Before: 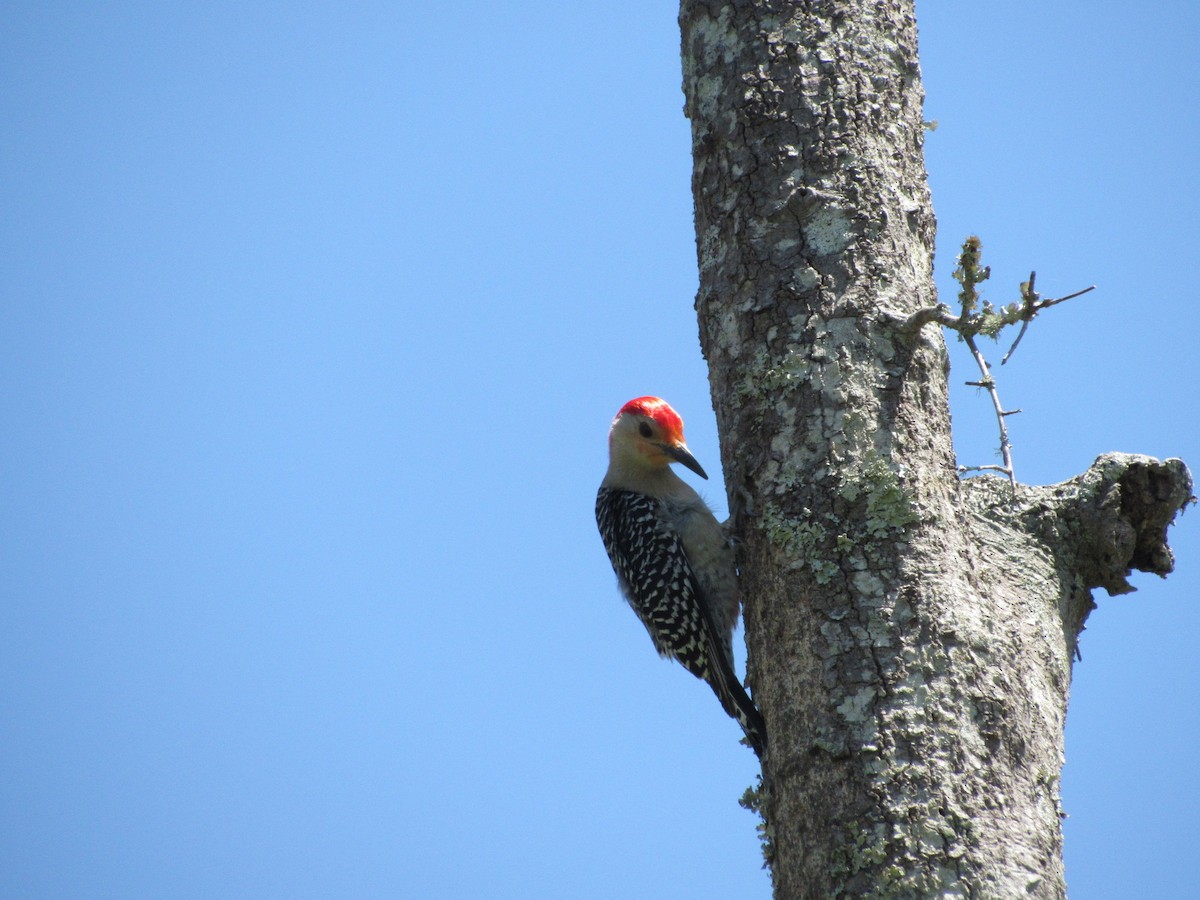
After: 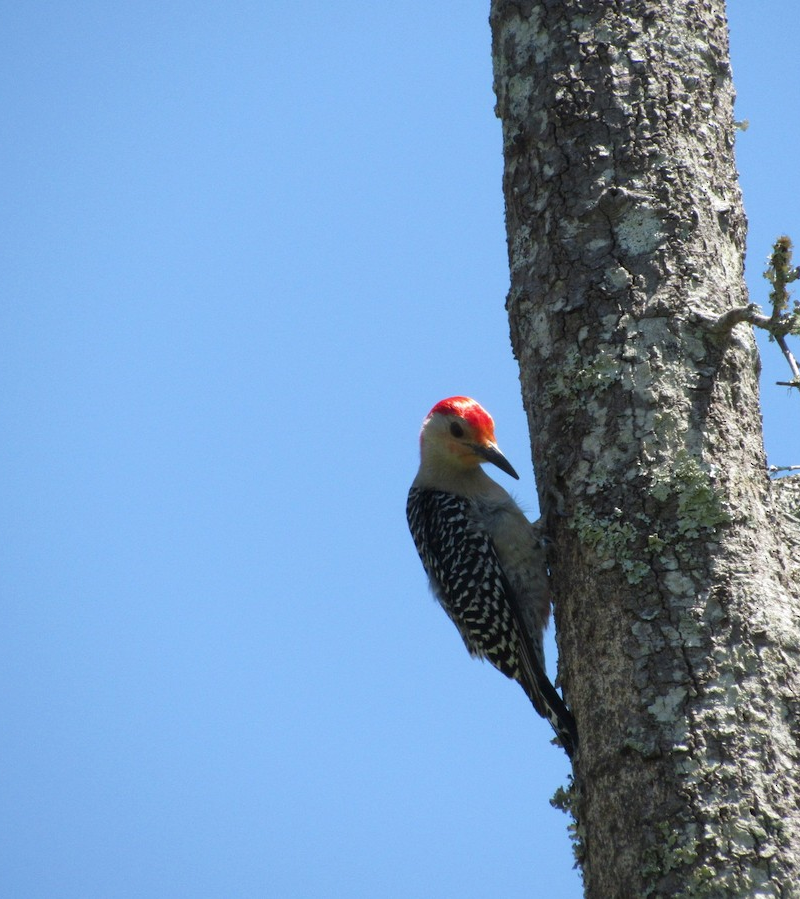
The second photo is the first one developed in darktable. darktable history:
crop and rotate: left 15.754%, right 17.579%
contrast brightness saturation: contrast 0.03, brightness -0.04
